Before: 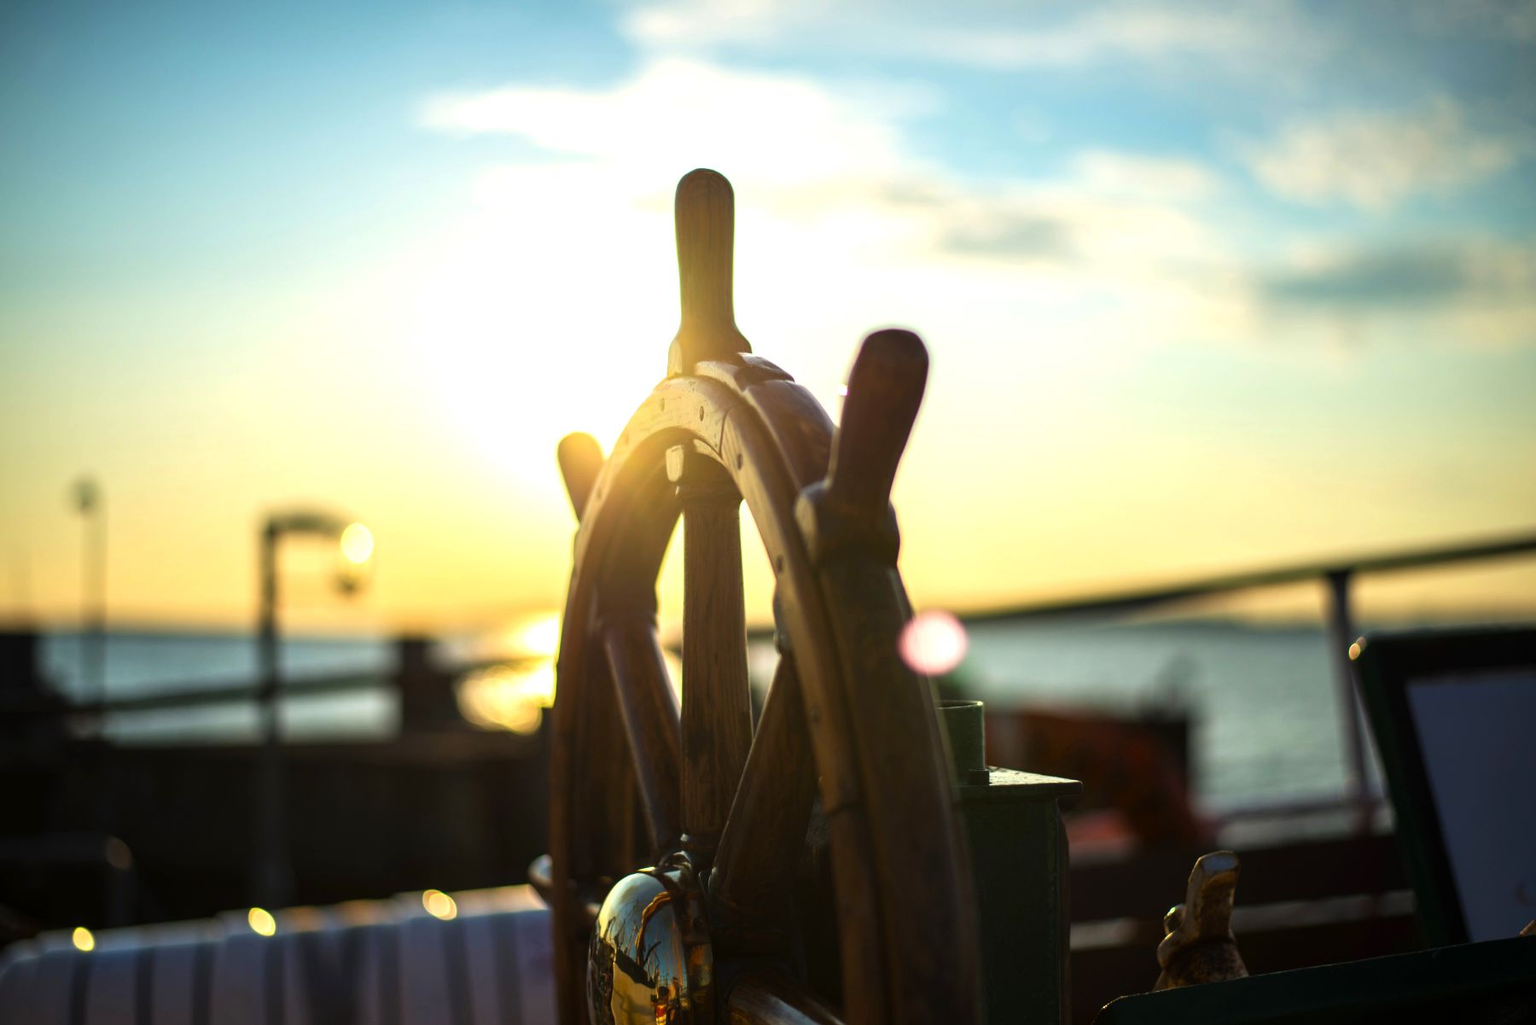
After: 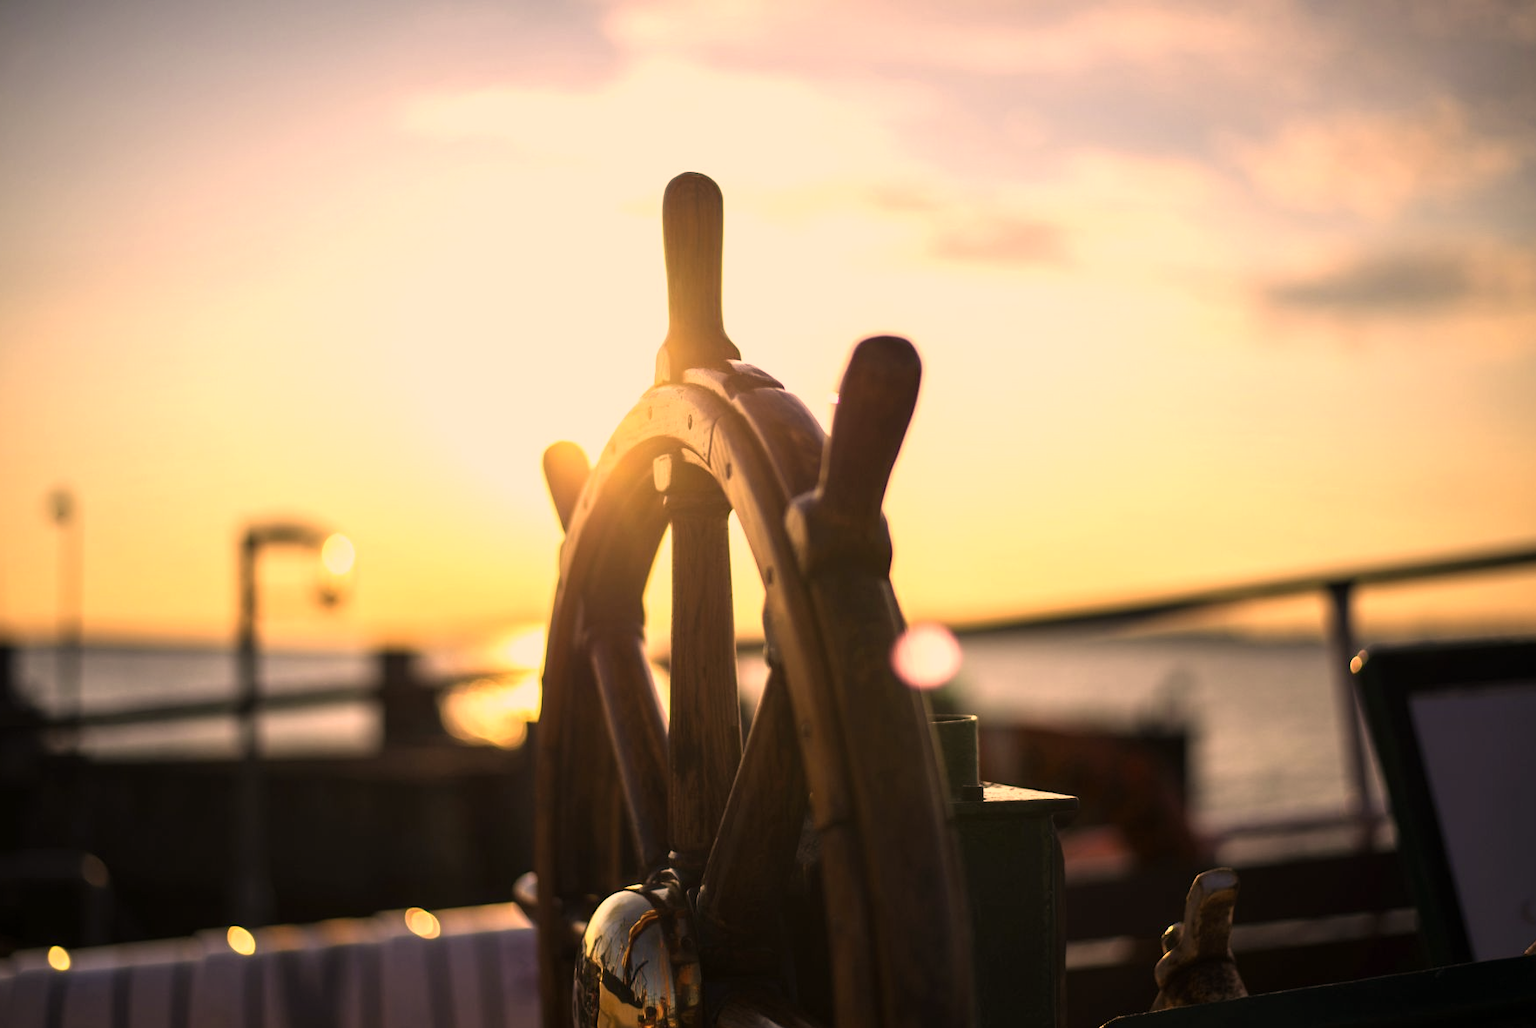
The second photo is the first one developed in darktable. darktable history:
crop: left 1.694%, right 0.285%, bottom 1.665%
color correction: highlights a* 39.88, highlights b* 39.59, saturation 0.69
